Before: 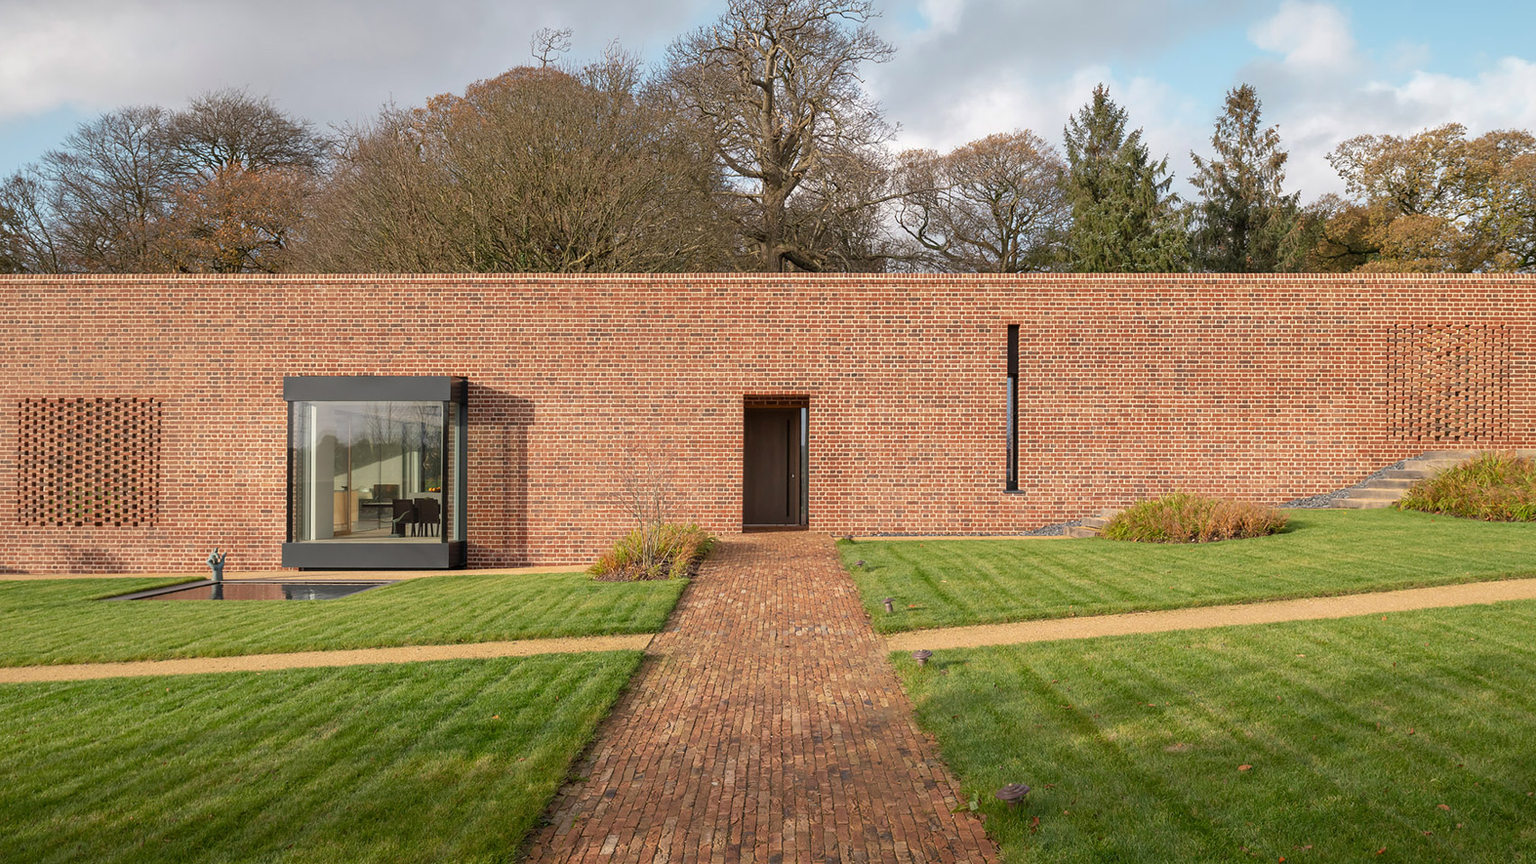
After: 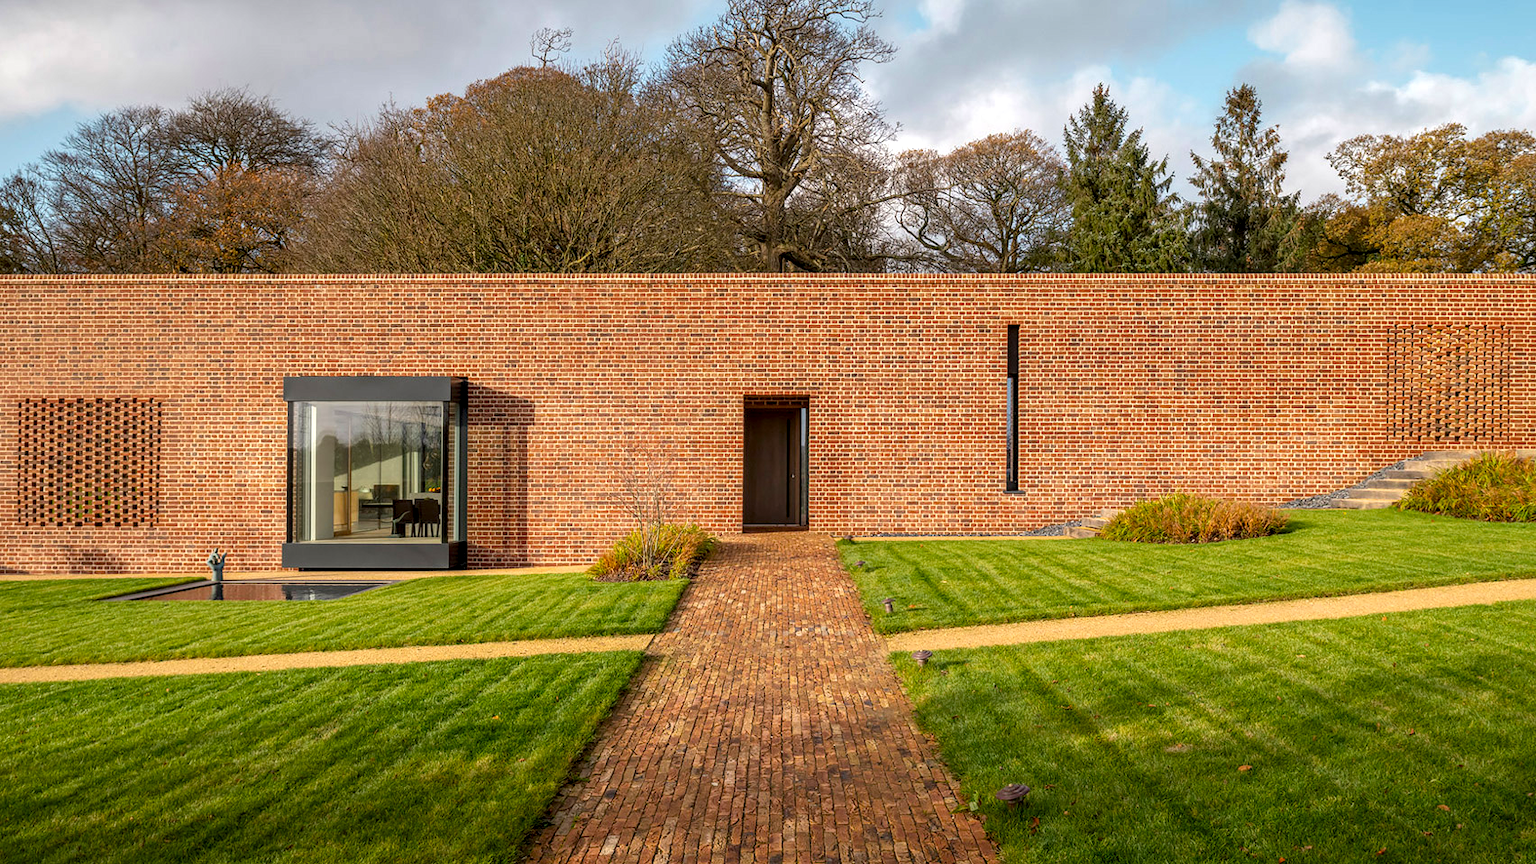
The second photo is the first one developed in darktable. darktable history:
tone equalizer: on, module defaults
color balance rgb: perceptual saturation grading › global saturation 29.68%, global vibrance 11.817%
local contrast: highlights 24%, detail 150%
